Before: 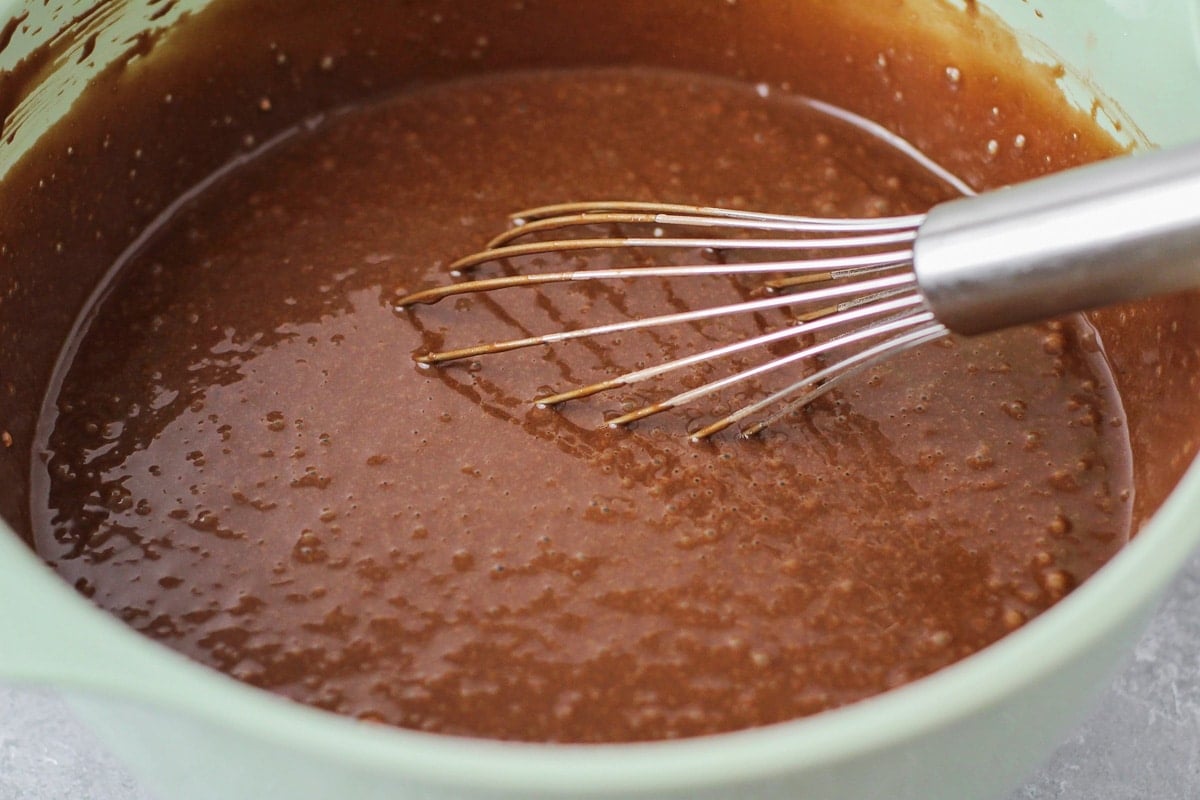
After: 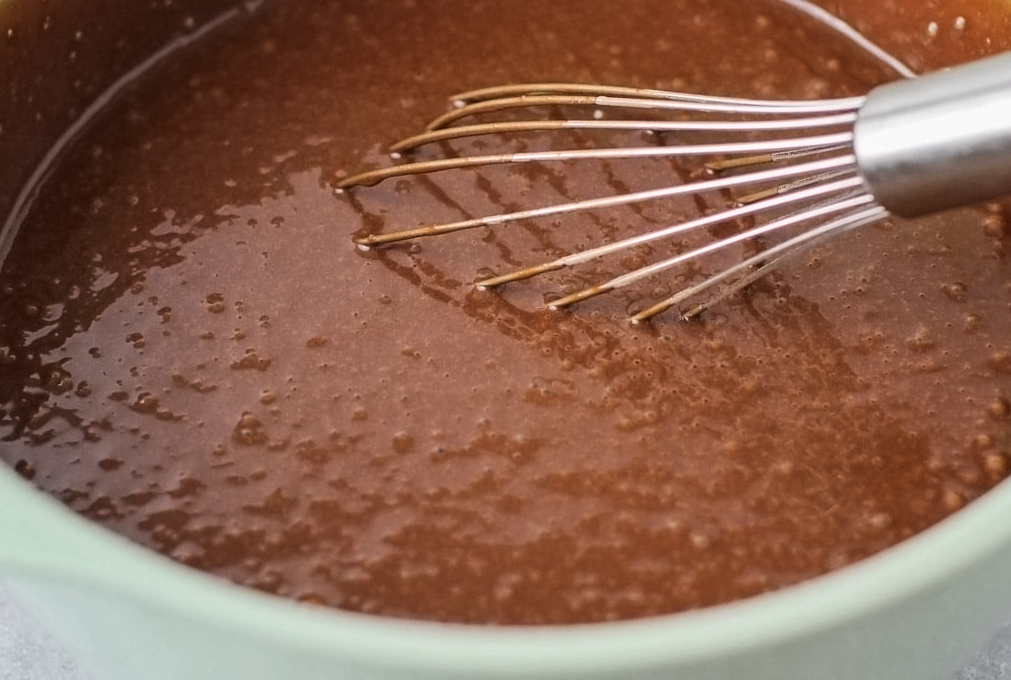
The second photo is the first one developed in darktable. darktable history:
crop and rotate: left 5.013%, top 14.935%, right 10.696%
contrast equalizer: y [[0.5 ×6], [0.5 ×6], [0.5 ×6], [0 ×6], [0, 0.039, 0.251, 0.29, 0.293, 0.292]]
